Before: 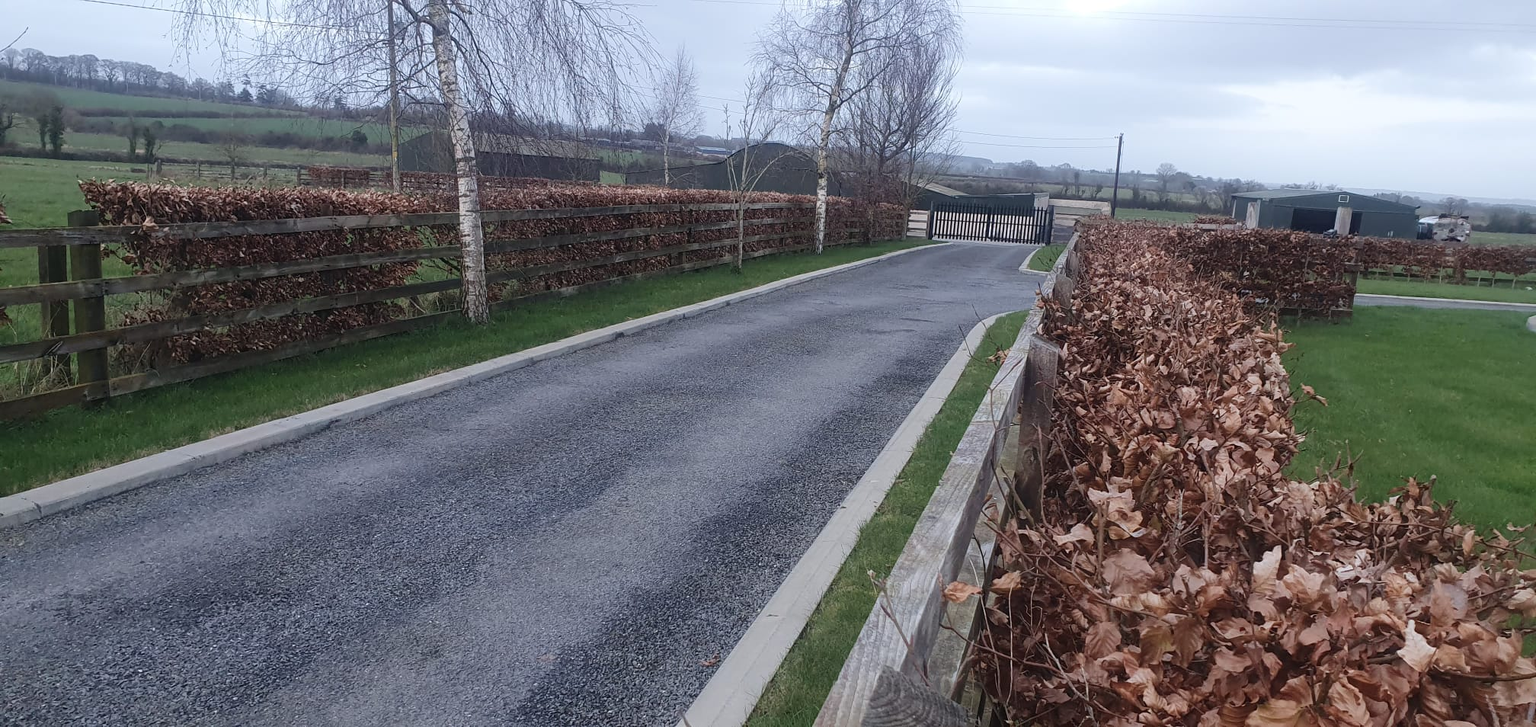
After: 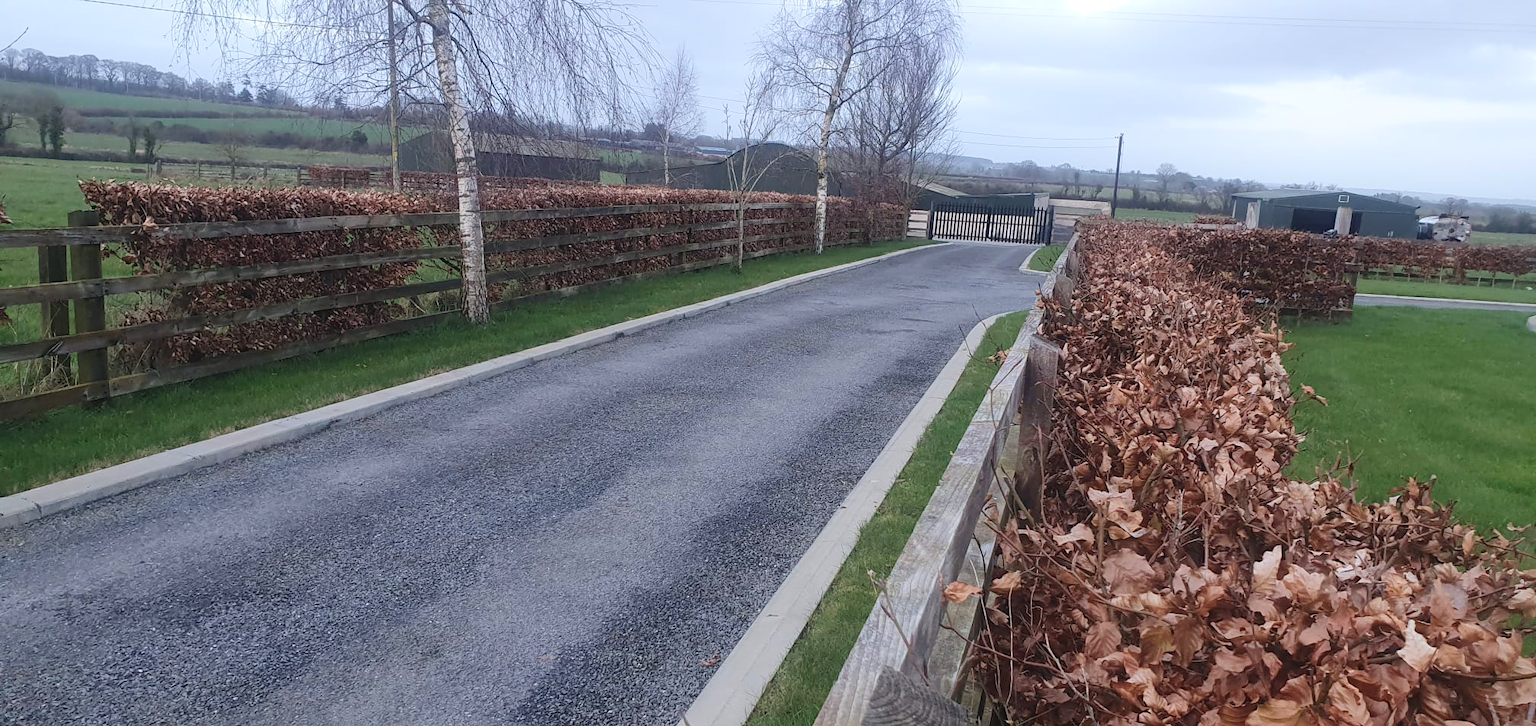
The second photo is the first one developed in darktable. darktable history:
contrast brightness saturation: contrast 0.073, brightness 0.075, saturation 0.181
